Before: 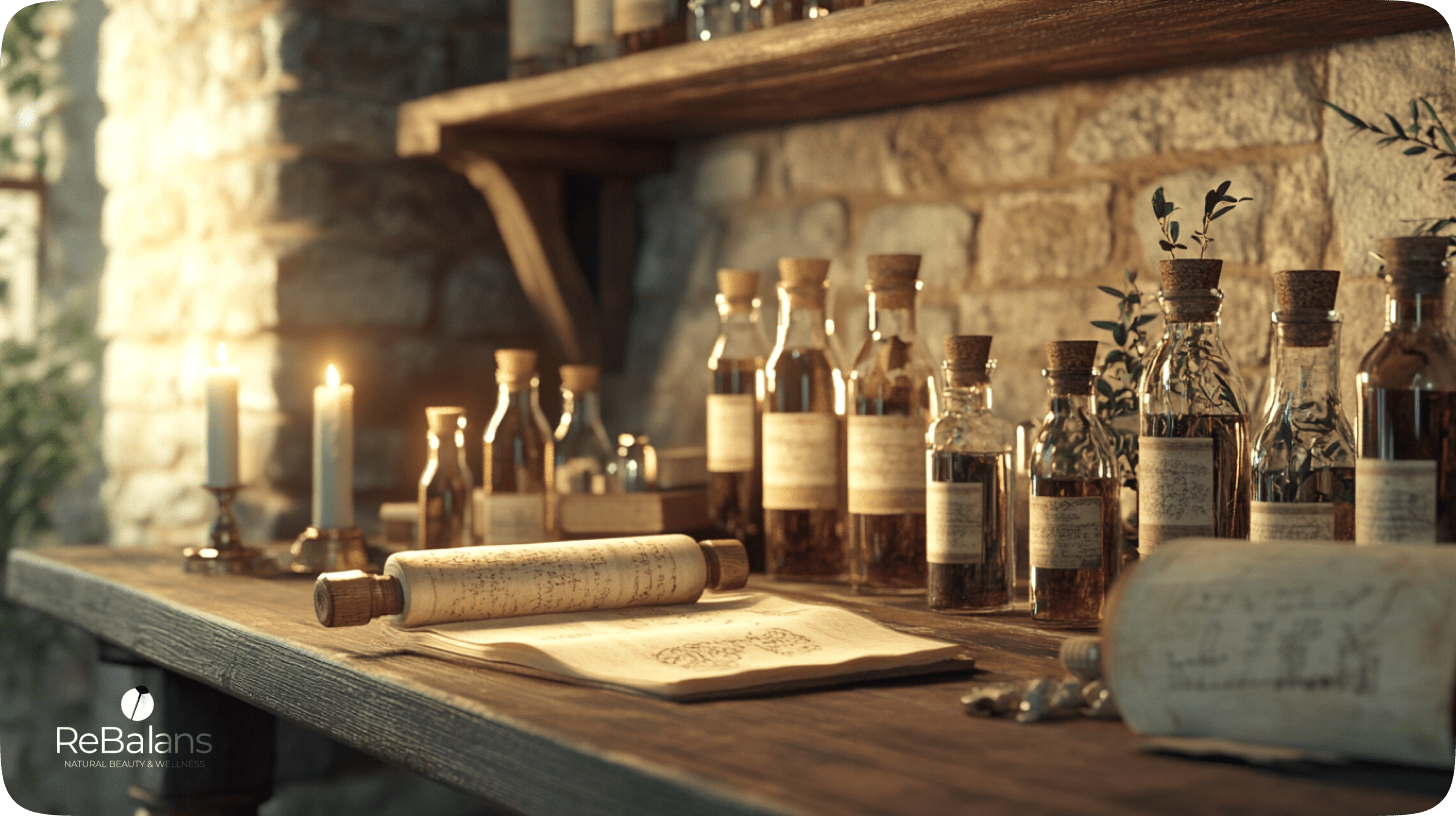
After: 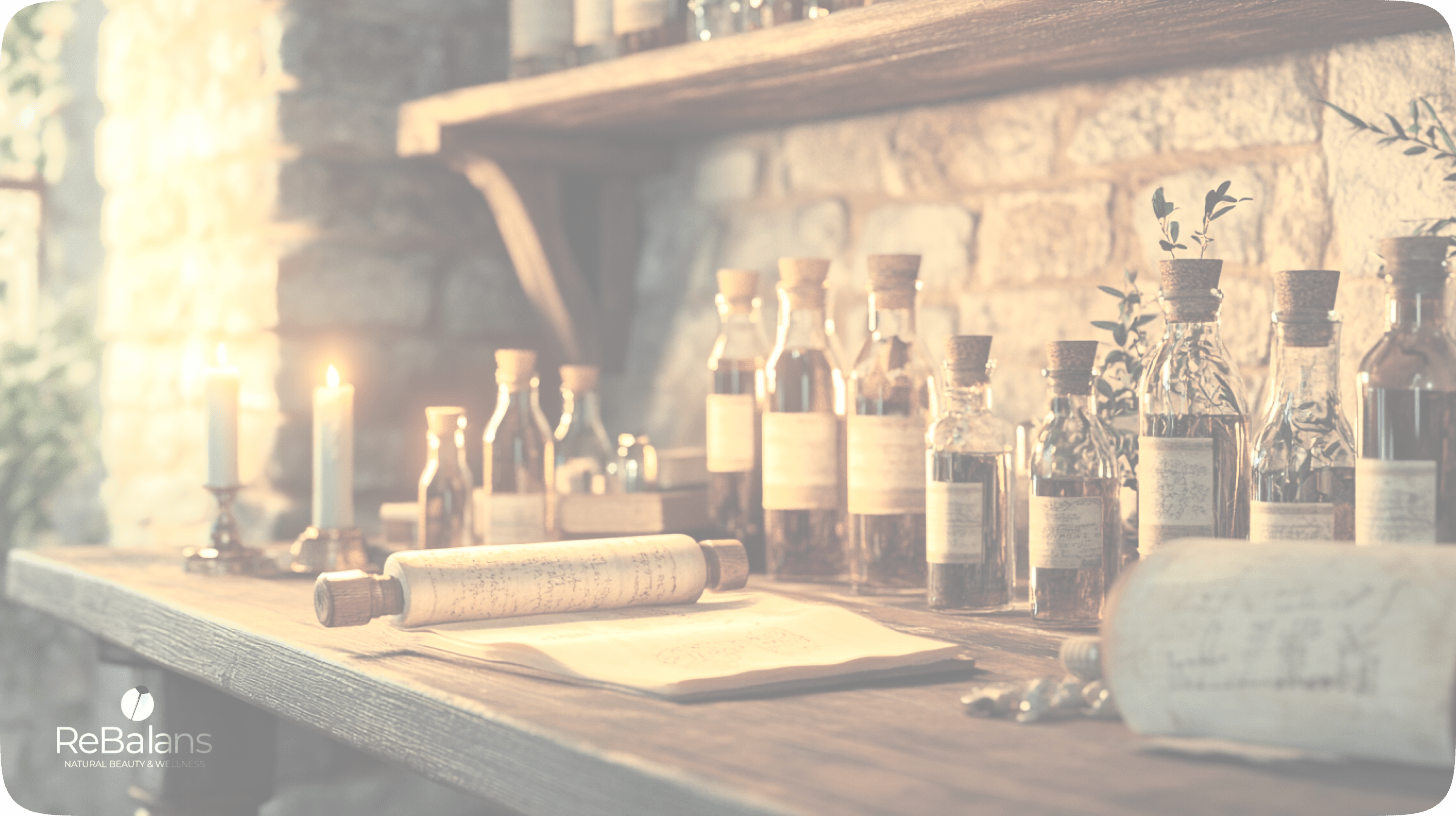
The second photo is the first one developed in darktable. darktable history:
exposure: black level correction -0.061, exposure -0.049 EV, compensate highlight preservation false
contrast brightness saturation: saturation -0.155
tone curve: curves: ch0 [(0, 0) (0.003, 0.195) (0.011, 0.161) (0.025, 0.21) (0.044, 0.24) (0.069, 0.254) (0.1, 0.283) (0.136, 0.347) (0.177, 0.412) (0.224, 0.455) (0.277, 0.531) (0.335, 0.606) (0.399, 0.679) (0.468, 0.748) (0.543, 0.814) (0.623, 0.876) (0.709, 0.927) (0.801, 0.949) (0.898, 0.962) (1, 1)], color space Lab, independent channels, preserve colors none
